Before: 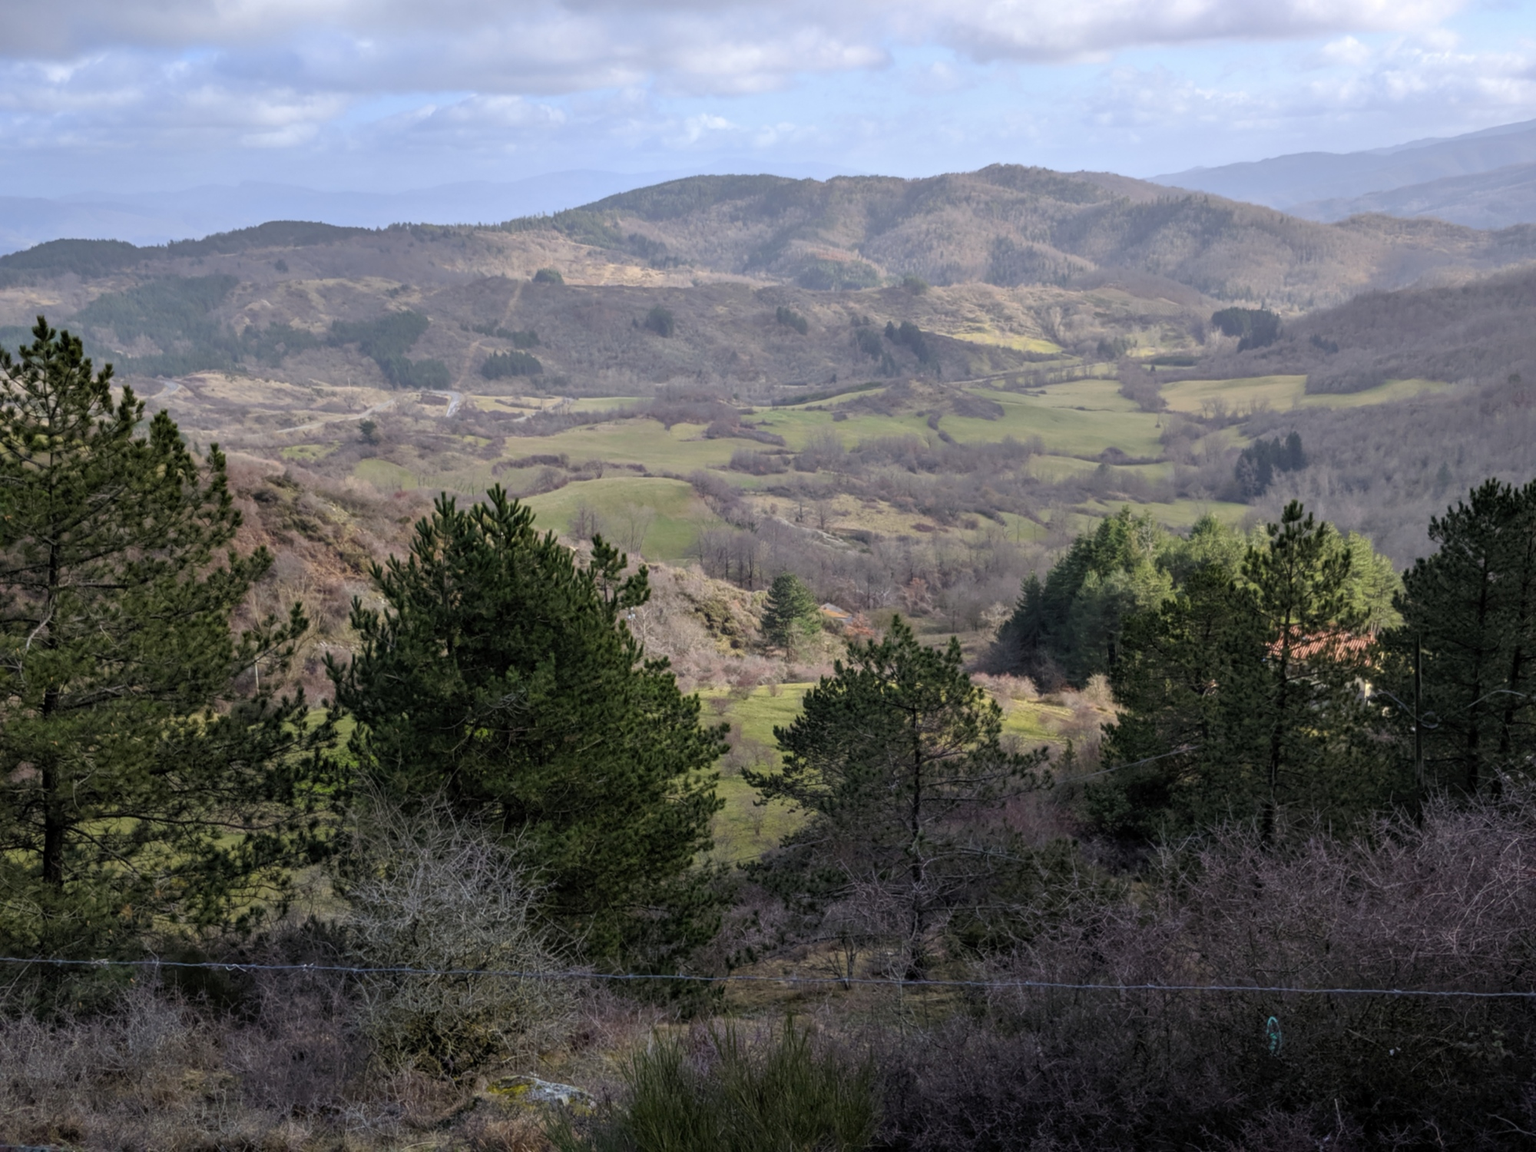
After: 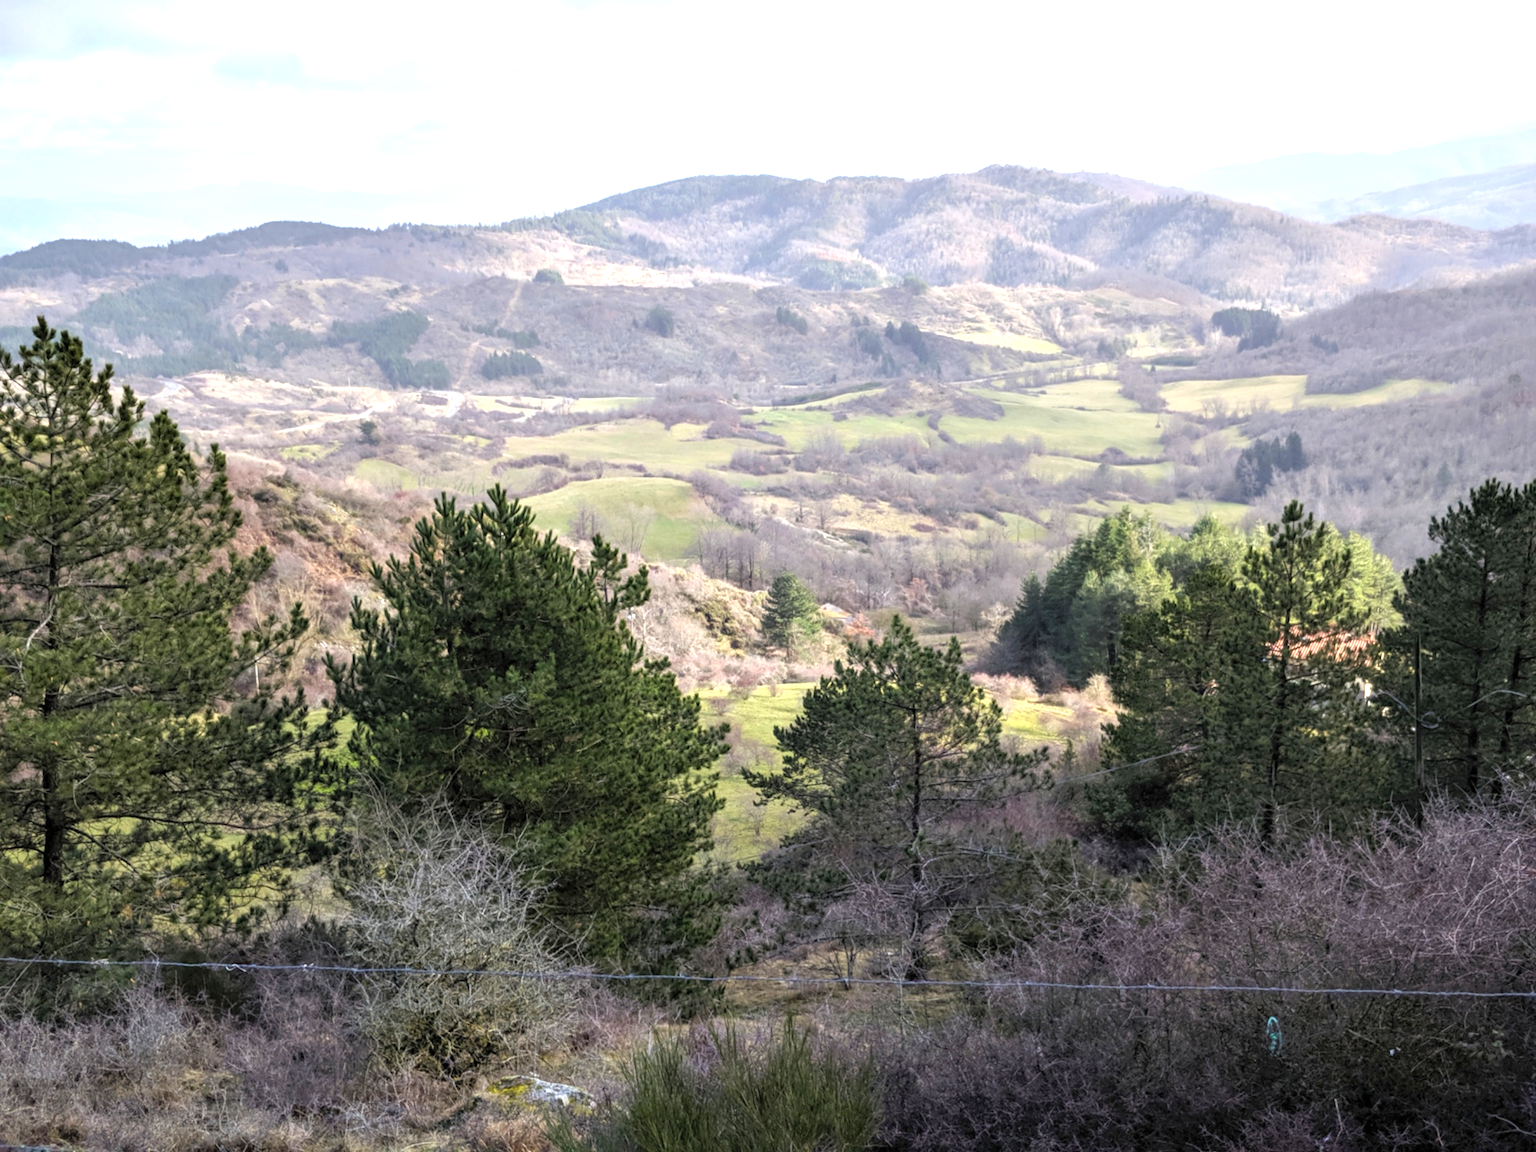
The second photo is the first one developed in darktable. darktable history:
exposure: black level correction 0, exposure 1.291 EV, compensate exposure bias true, compensate highlight preservation false
